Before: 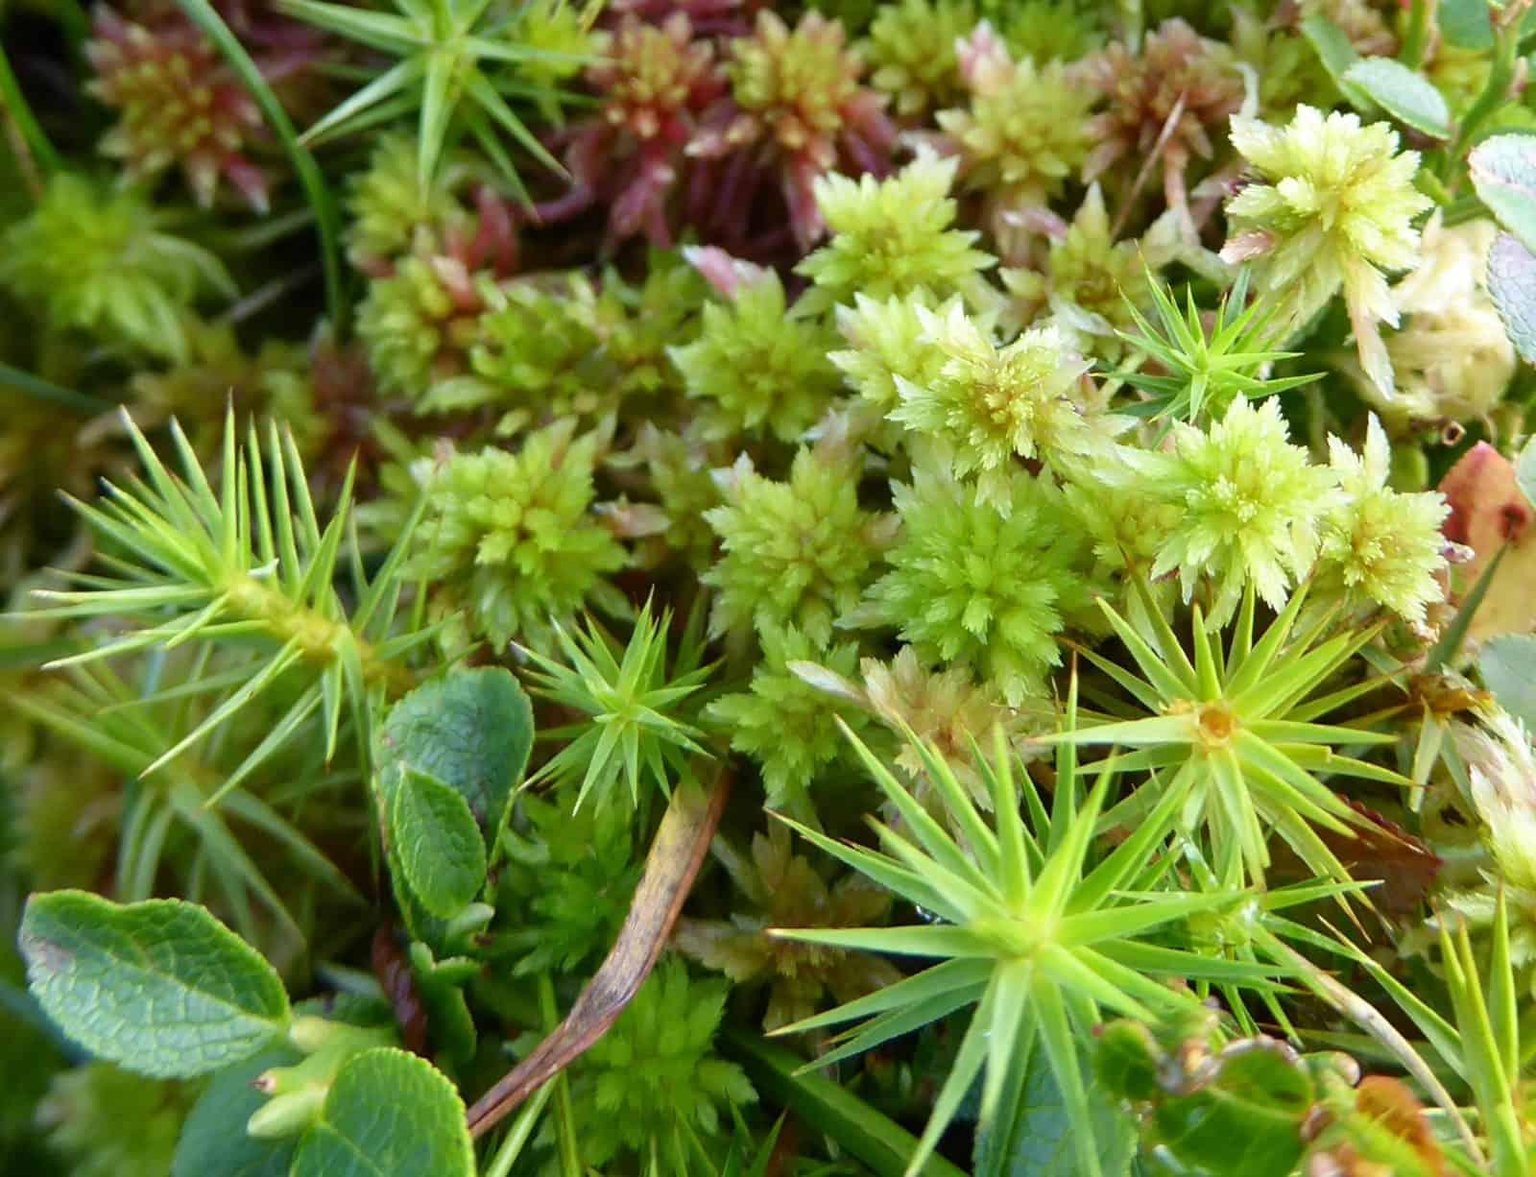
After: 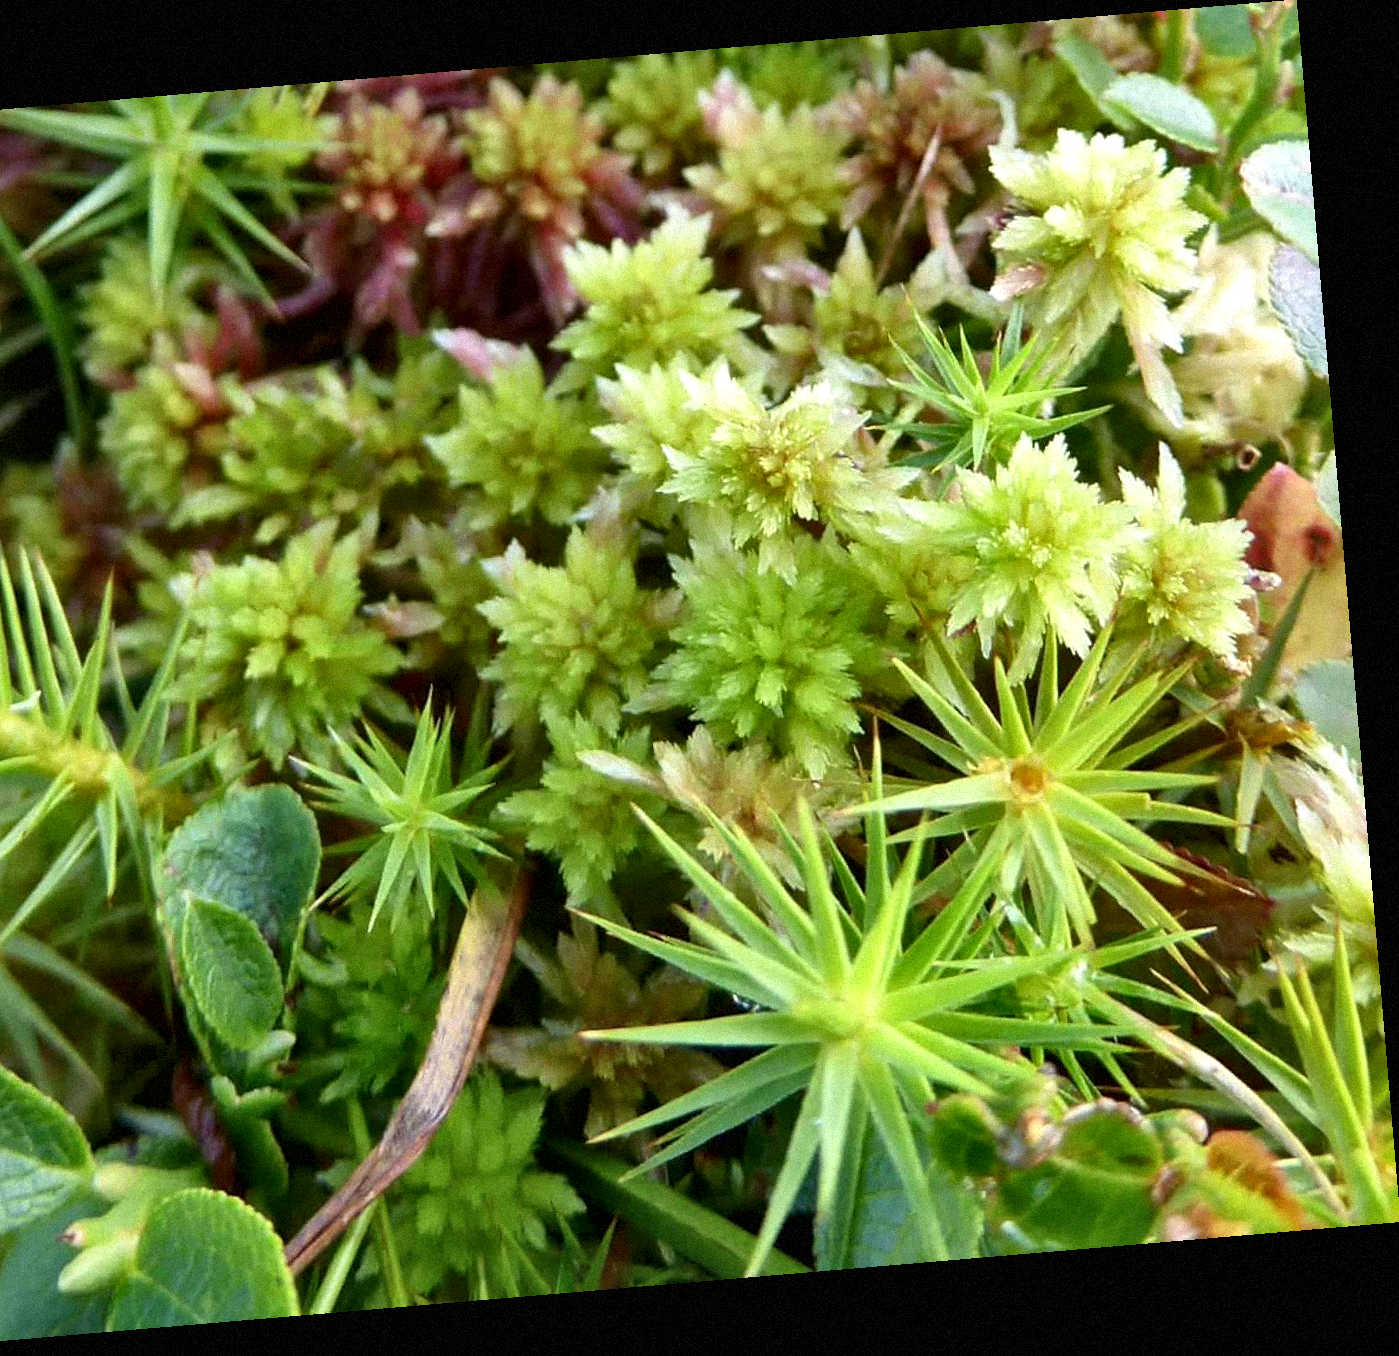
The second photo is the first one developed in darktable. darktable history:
rotate and perspective: rotation -4.86°, automatic cropping off
local contrast: mode bilateral grid, contrast 25, coarseness 60, detail 151%, midtone range 0.2
grain: mid-tones bias 0%
crop: left 17.582%, bottom 0.031%
